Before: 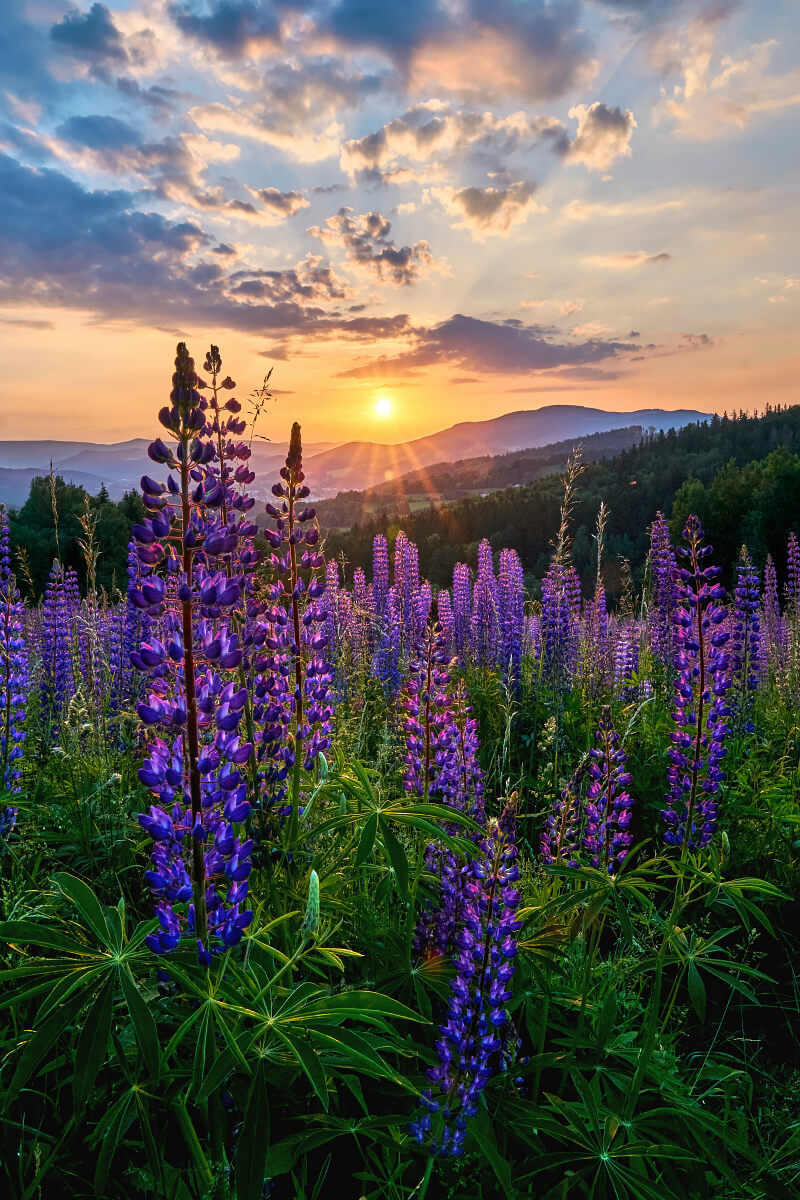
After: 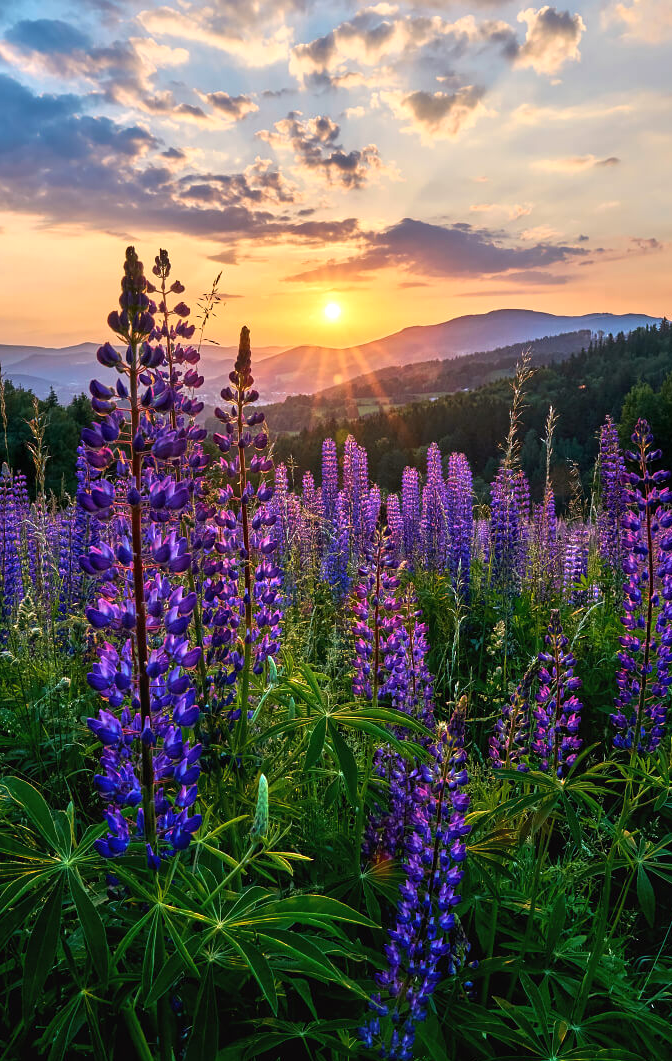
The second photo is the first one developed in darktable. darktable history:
exposure: exposure 0.187 EV, compensate exposure bias true, compensate highlight preservation false
crop: left 6.45%, top 8.007%, right 9.544%, bottom 3.564%
